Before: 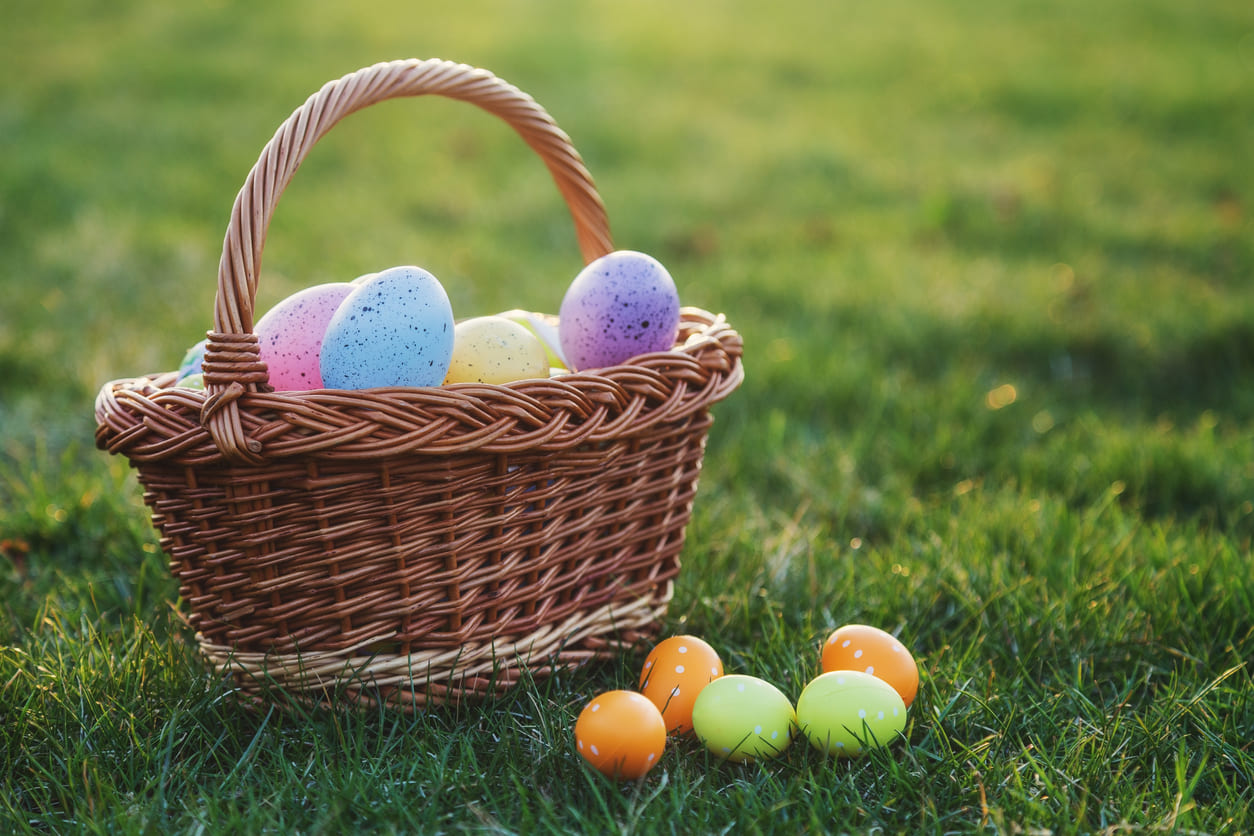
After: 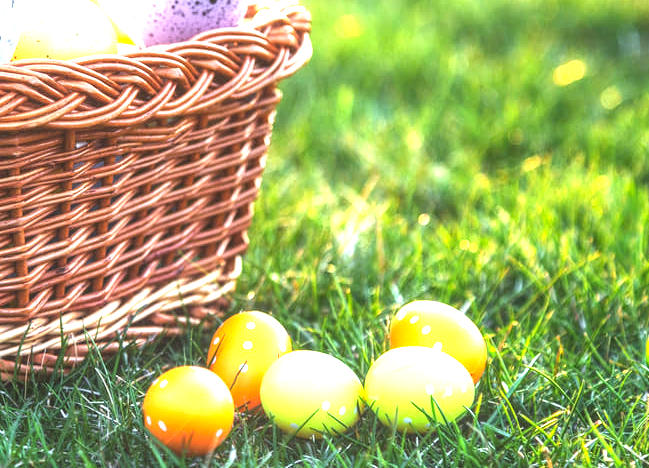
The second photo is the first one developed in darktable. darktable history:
exposure: black level correction 0, exposure 1.741 EV, compensate exposure bias true, compensate highlight preservation false
local contrast: on, module defaults
crop: left 34.479%, top 38.822%, right 13.718%, bottom 5.172%
color zones: curves: ch1 [(0.25, 0.61) (0.75, 0.248)]
